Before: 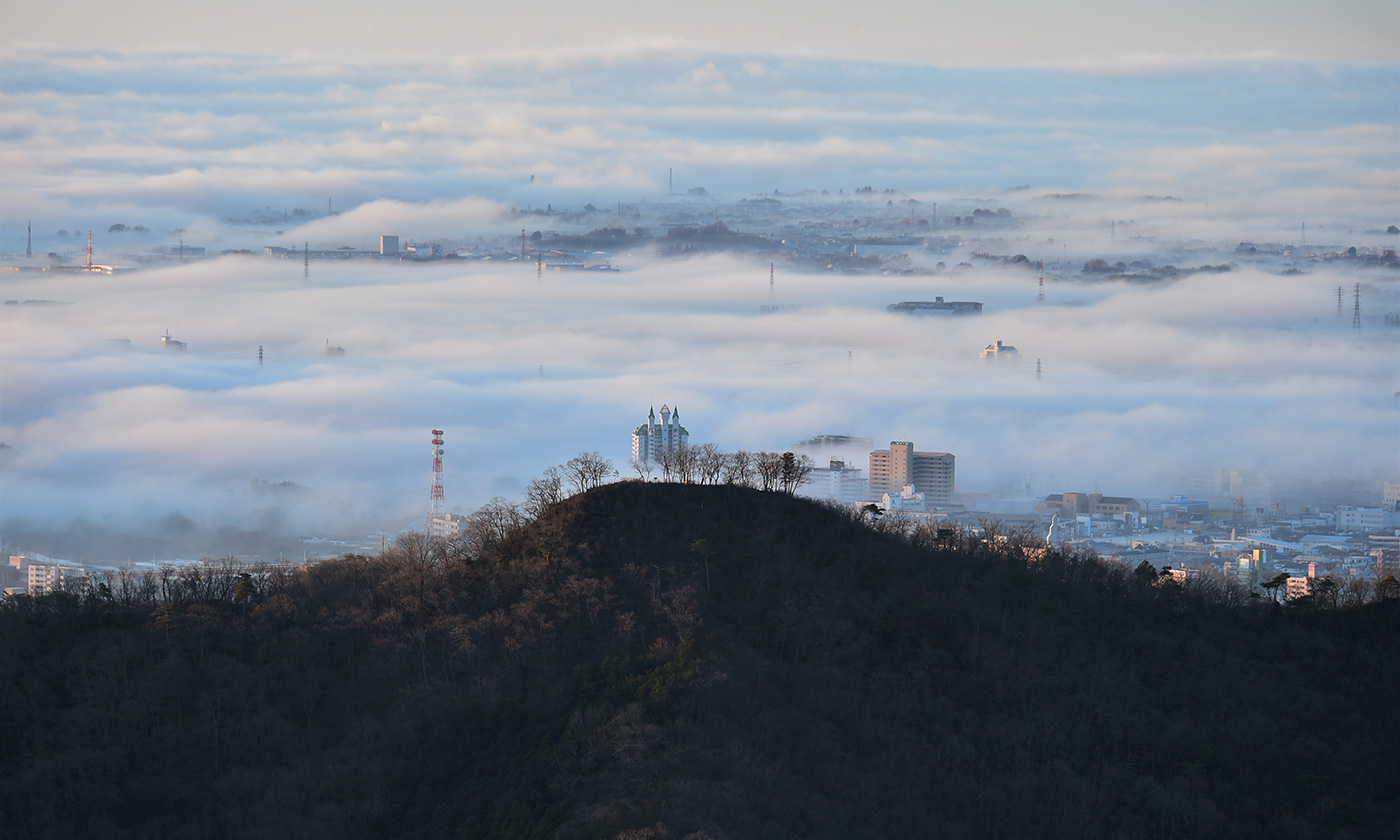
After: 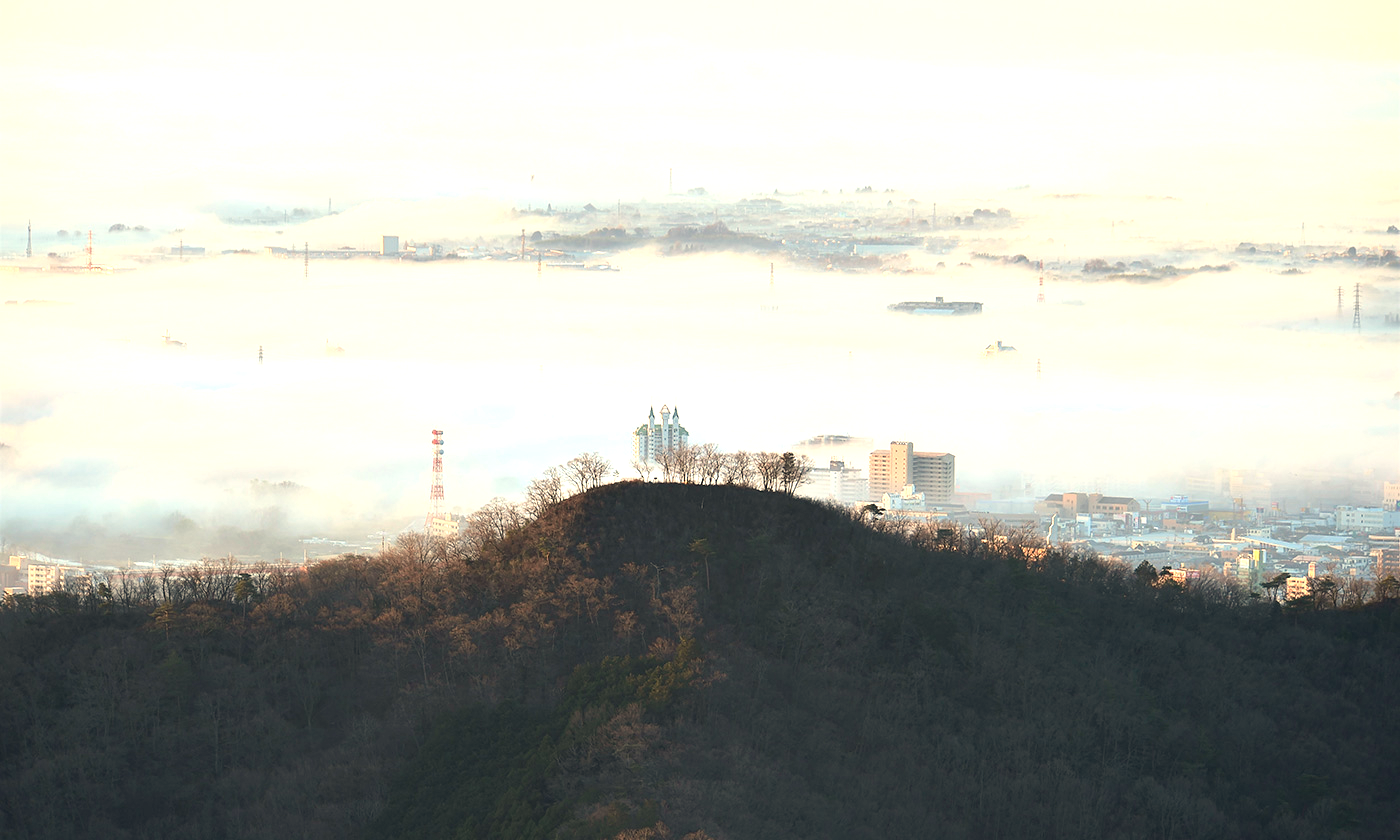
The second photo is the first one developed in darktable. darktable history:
exposure: black level correction 0, exposure 1.388 EV, compensate exposure bias true, compensate highlight preservation false
contrast equalizer: y [[0.5, 0.486, 0.447, 0.446, 0.489, 0.5], [0.5 ×6], [0.5 ×6], [0 ×6], [0 ×6]]
white balance: red 1.138, green 0.996, blue 0.812
